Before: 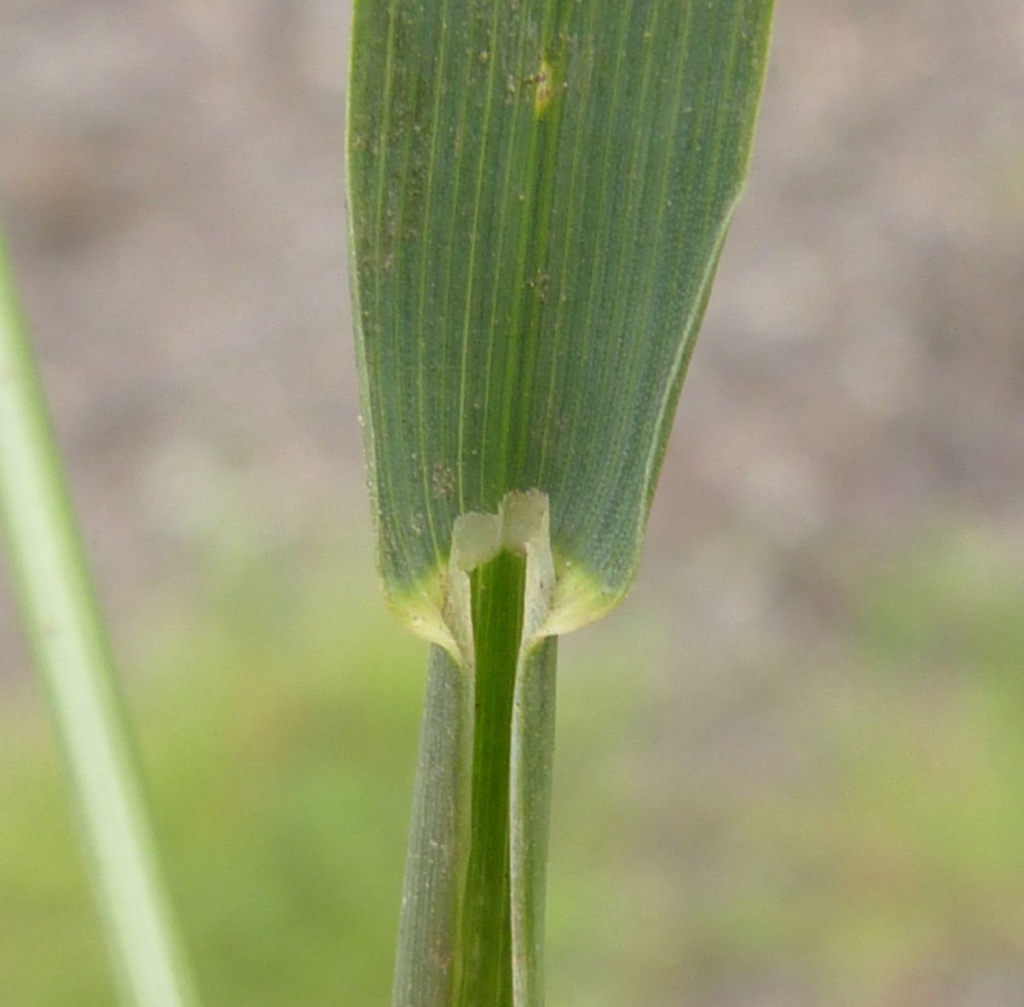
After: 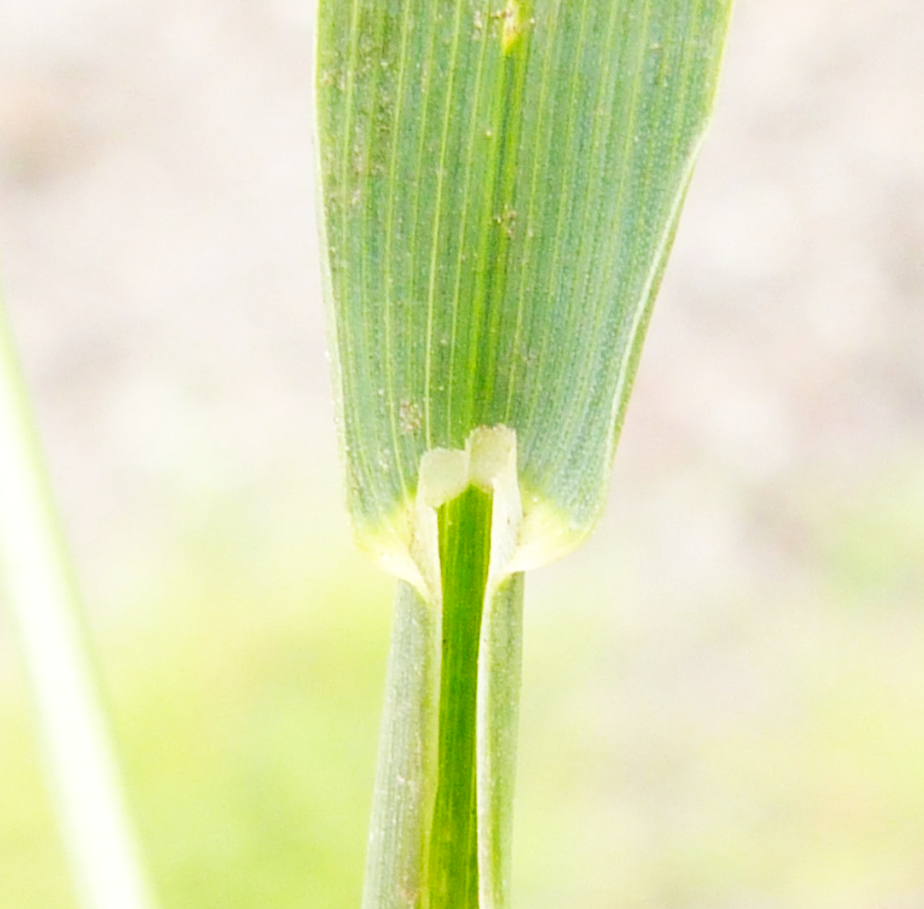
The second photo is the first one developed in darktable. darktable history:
base curve: curves: ch0 [(0, 0.003) (0.001, 0.002) (0.006, 0.004) (0.02, 0.022) (0.048, 0.086) (0.094, 0.234) (0.162, 0.431) (0.258, 0.629) (0.385, 0.8) (0.548, 0.918) (0.751, 0.988) (1, 1)], preserve colors none
exposure: exposure 0.2 EV, compensate highlight preservation false
crop: left 3.305%, top 6.436%, right 6.389%, bottom 3.258%
contrast brightness saturation: contrast 0.05, brightness 0.06, saturation 0.01
